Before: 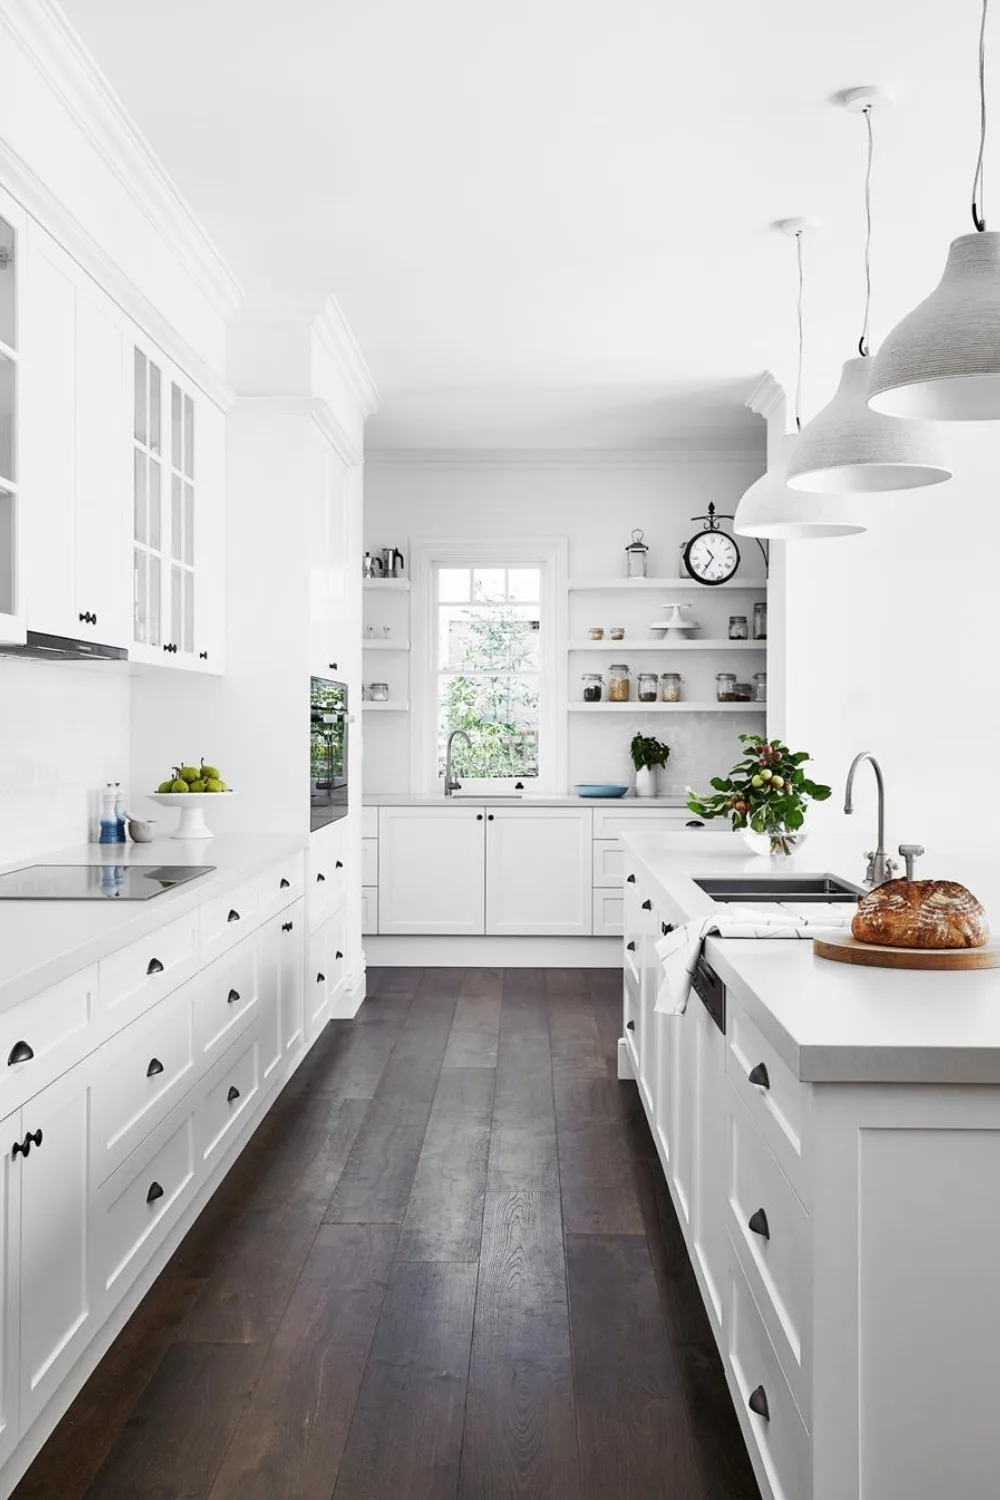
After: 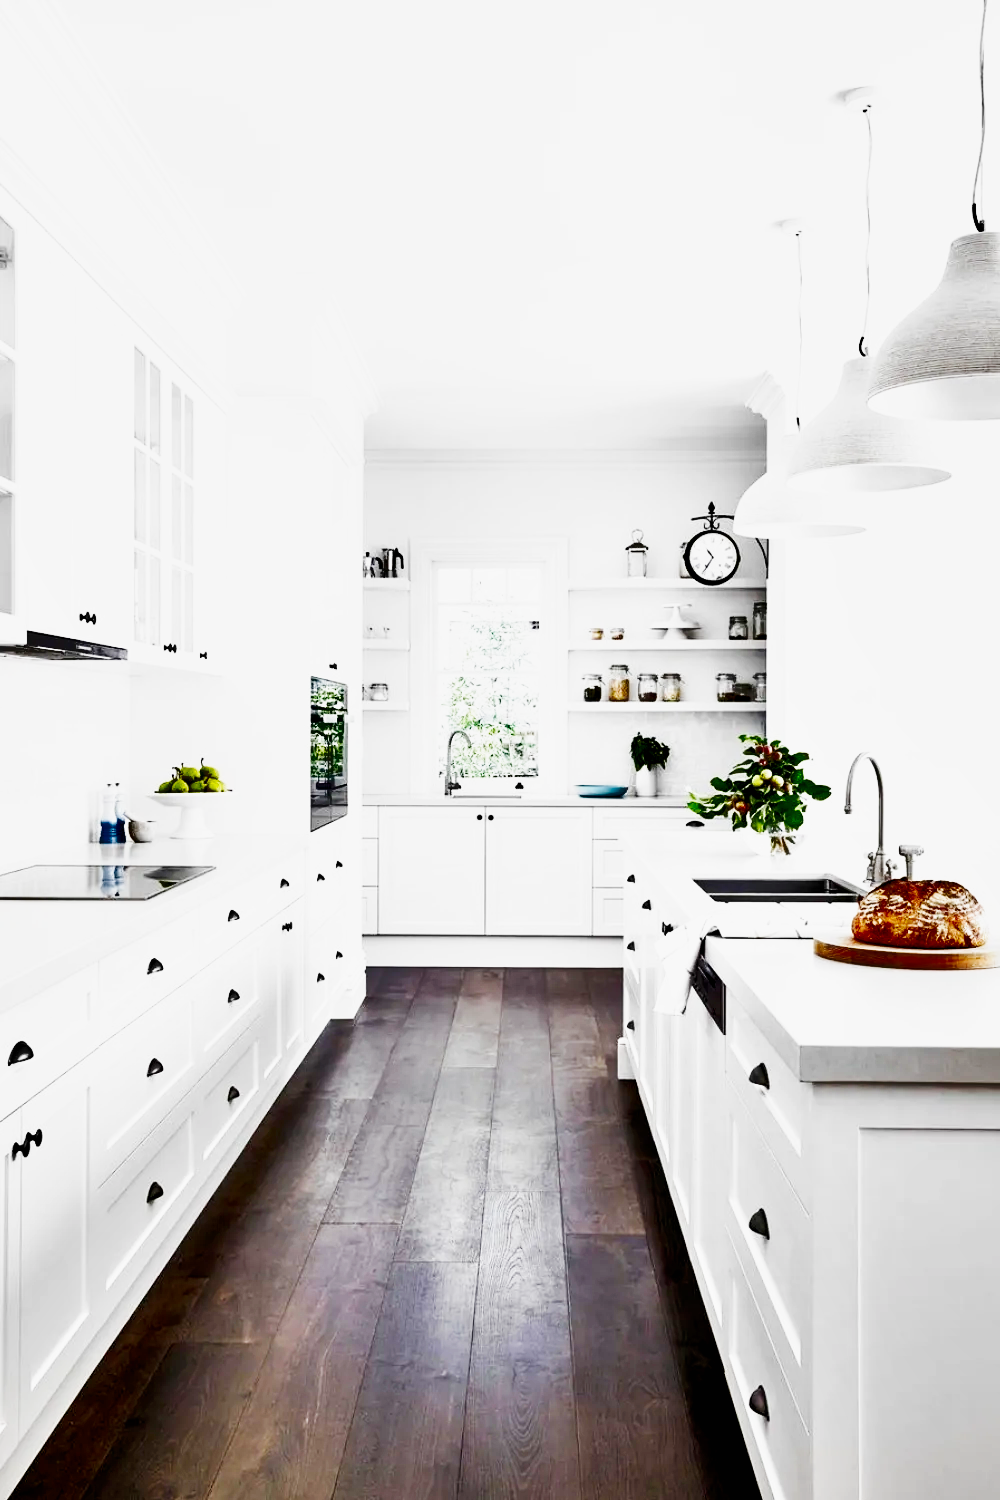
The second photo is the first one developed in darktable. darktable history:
base curve: curves: ch0 [(0, 0) (0.007, 0.004) (0.027, 0.03) (0.046, 0.07) (0.207, 0.54) (0.442, 0.872) (0.673, 0.972) (1, 1)], preserve colors none
exposure: black level correction 0.013, compensate highlight preservation false
shadows and highlights: shadows 43.47, white point adjustment -1.37, soften with gaussian
